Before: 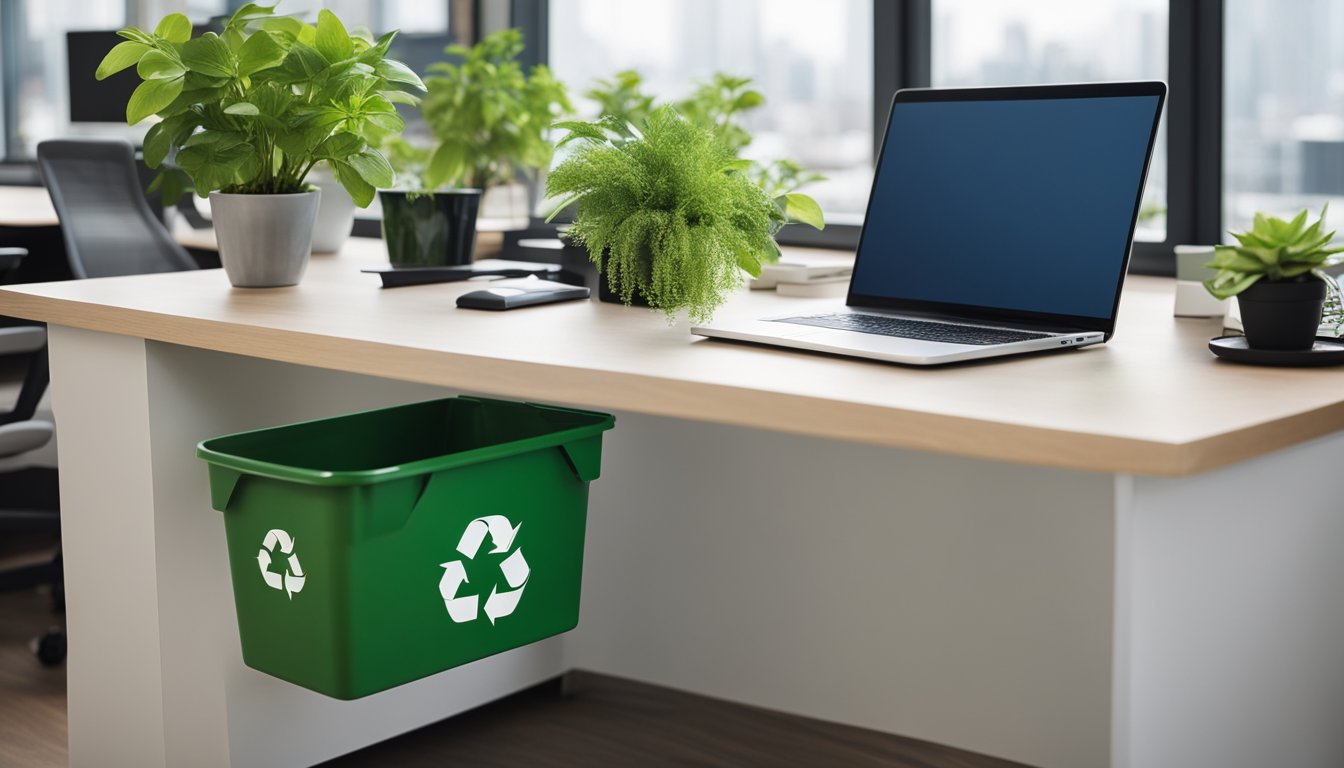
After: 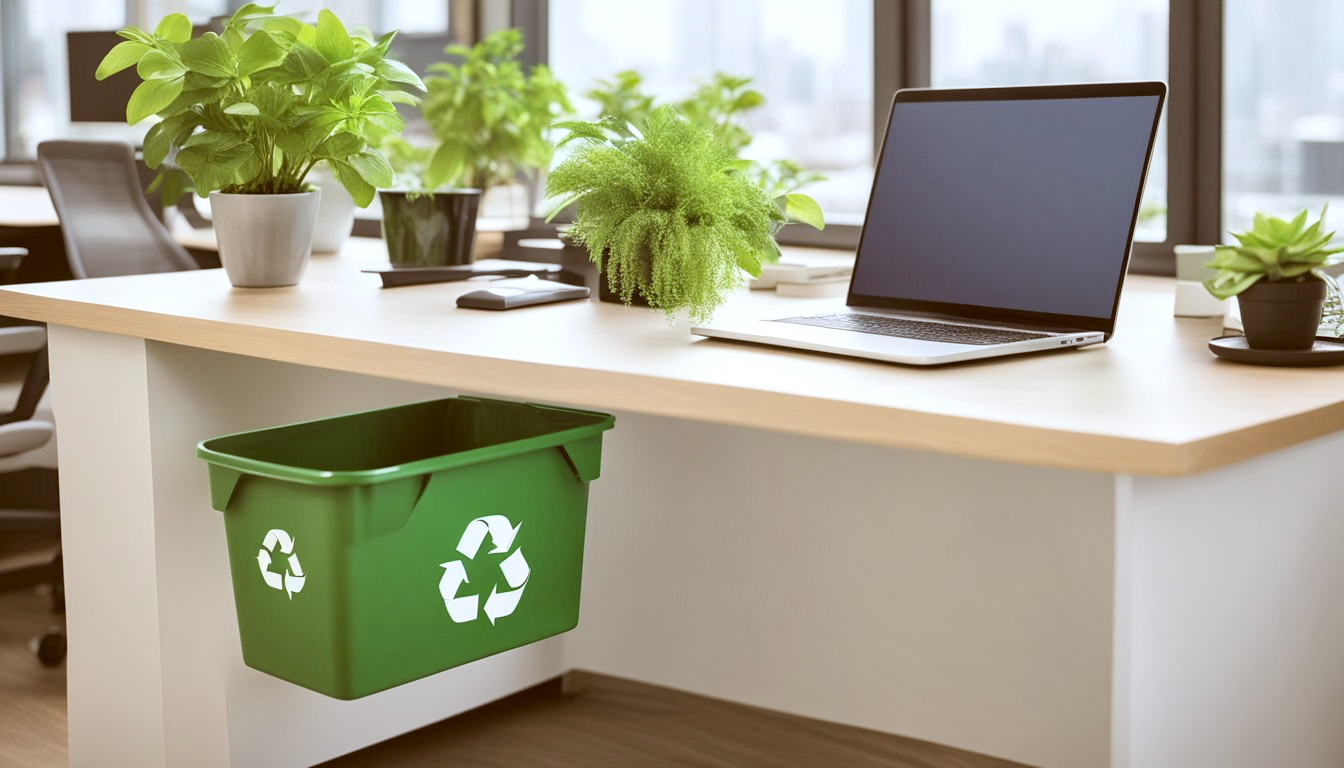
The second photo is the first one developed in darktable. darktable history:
contrast brightness saturation: brightness 0.28
local contrast: mode bilateral grid, contrast 20, coarseness 50, detail 141%, midtone range 0.2
color correction: highlights a* -5.94, highlights b* 9.48, shadows a* 10.12, shadows b* 23.94
color calibration: illuminant custom, x 0.363, y 0.385, temperature 4528.03 K
